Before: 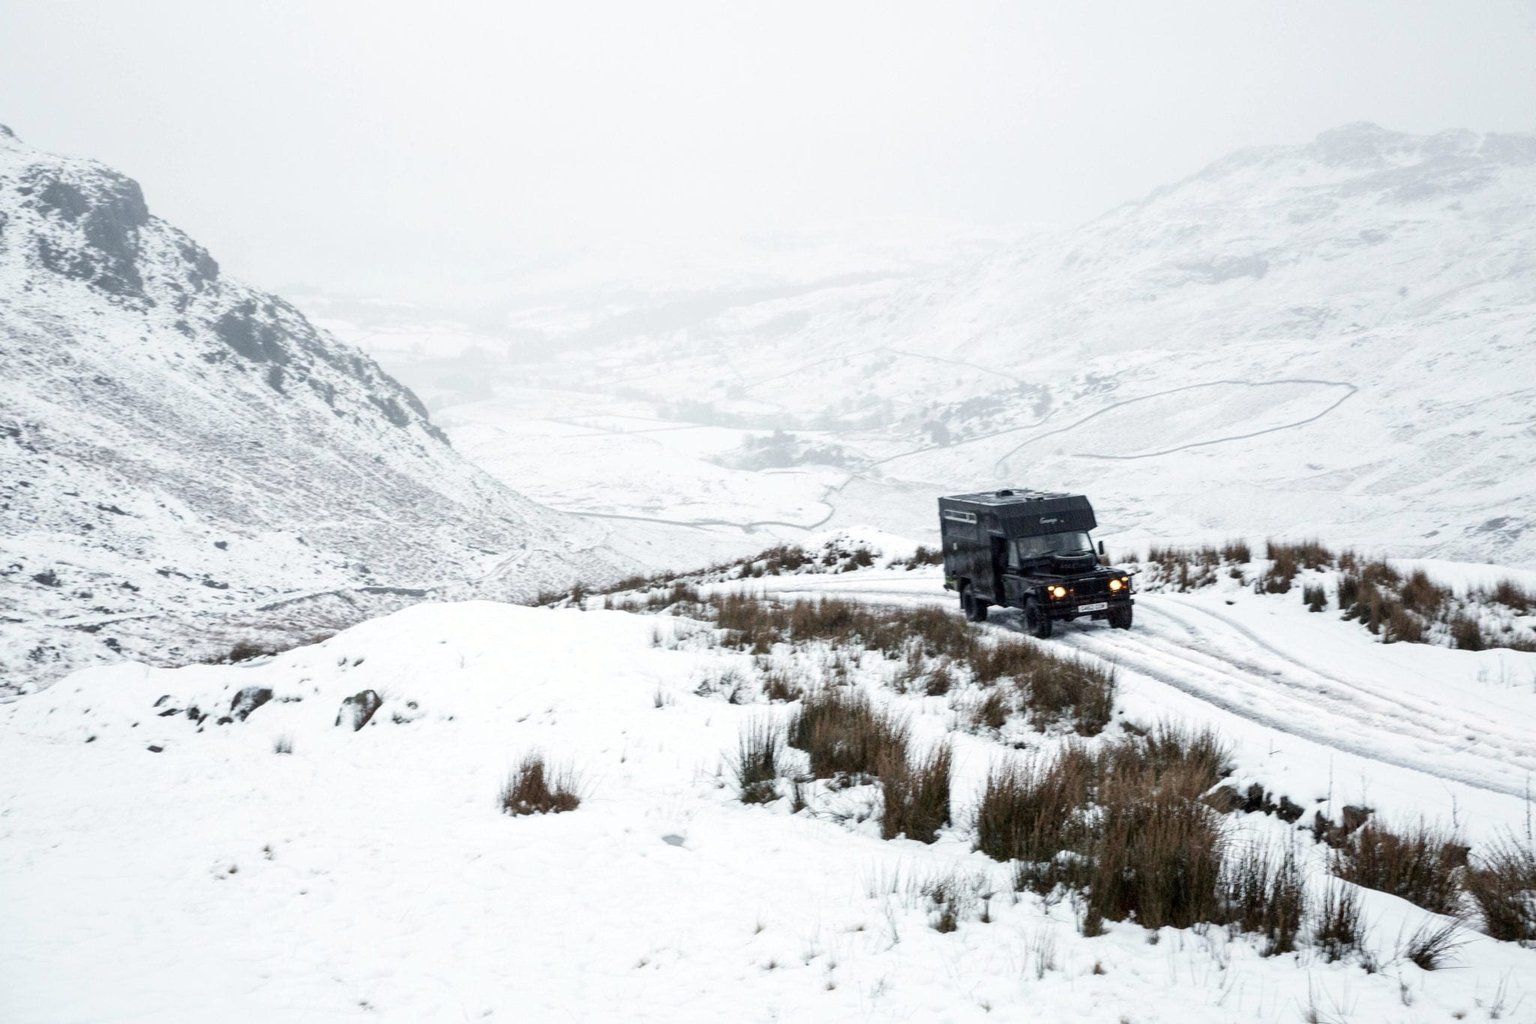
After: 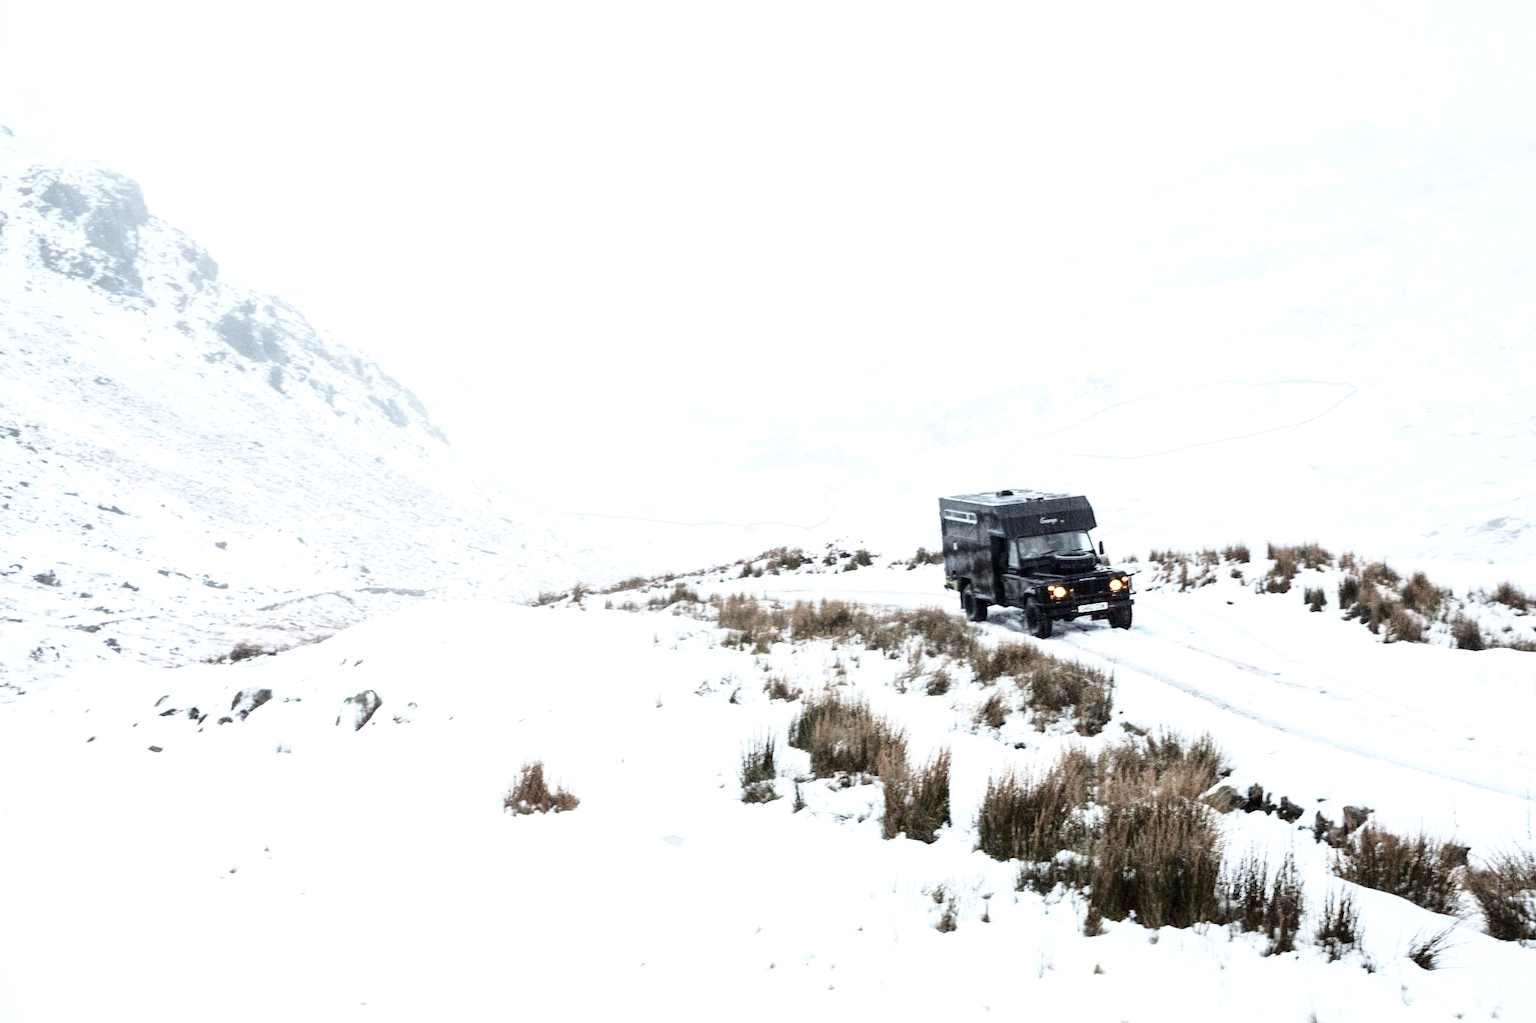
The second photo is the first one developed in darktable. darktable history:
base curve: curves: ch0 [(0, 0) (0.028, 0.03) (0.121, 0.232) (0.46, 0.748) (0.859, 0.968) (1, 1)]
exposure: black level correction 0, exposure 0.5 EV, compensate highlight preservation false
contrast brightness saturation: saturation -0.17
